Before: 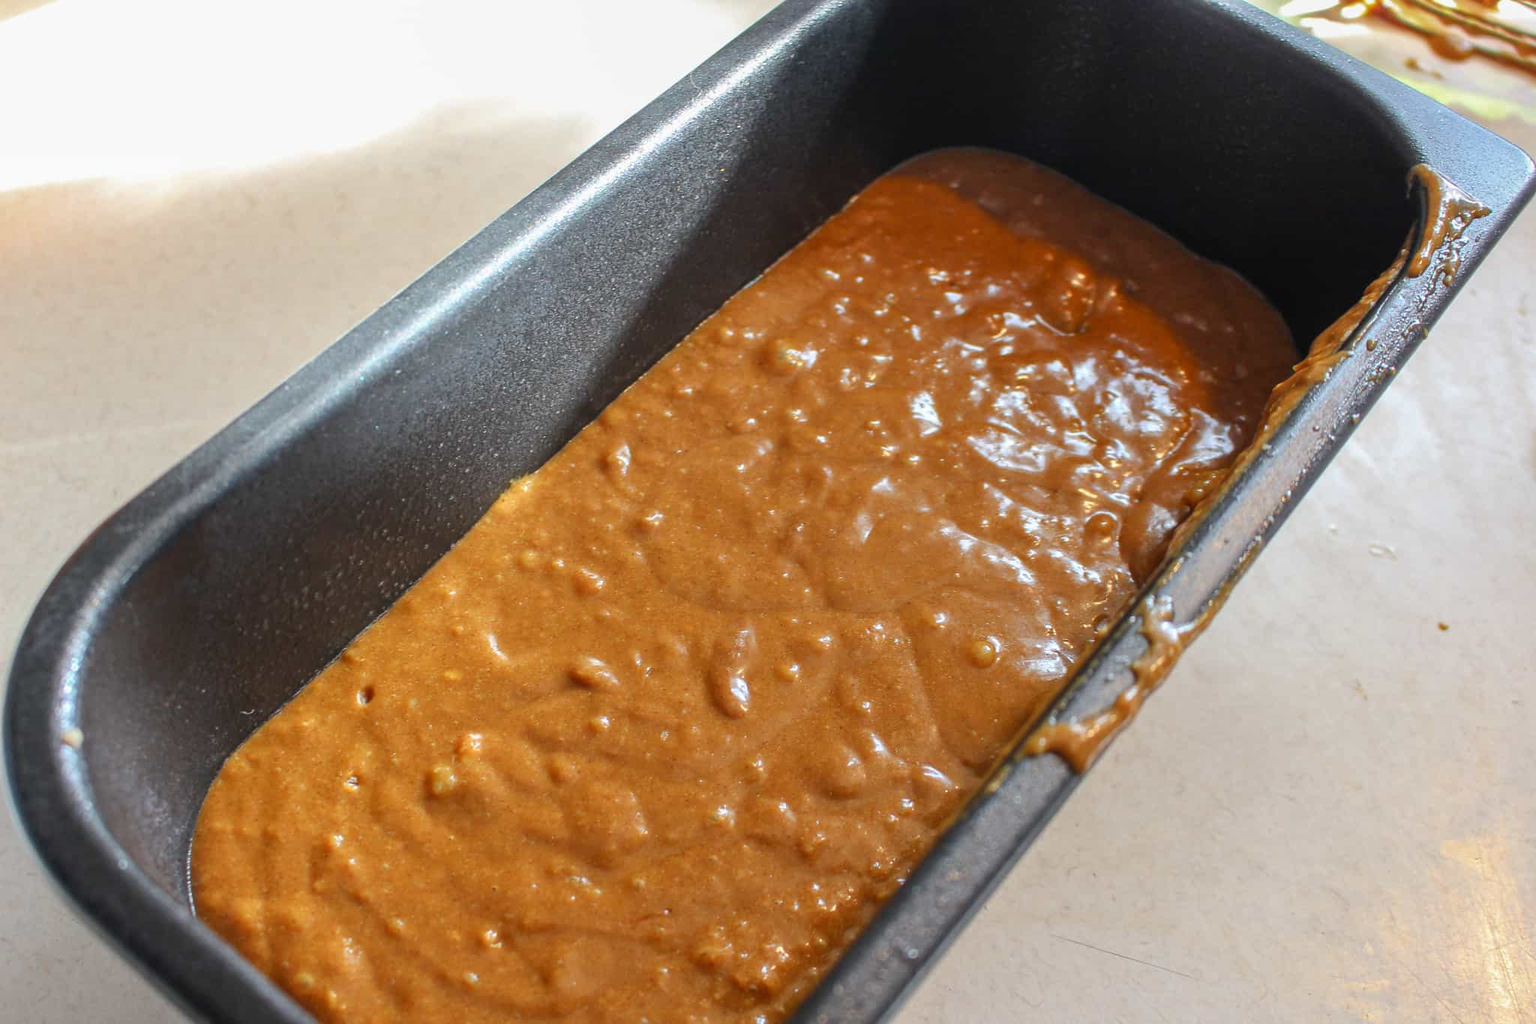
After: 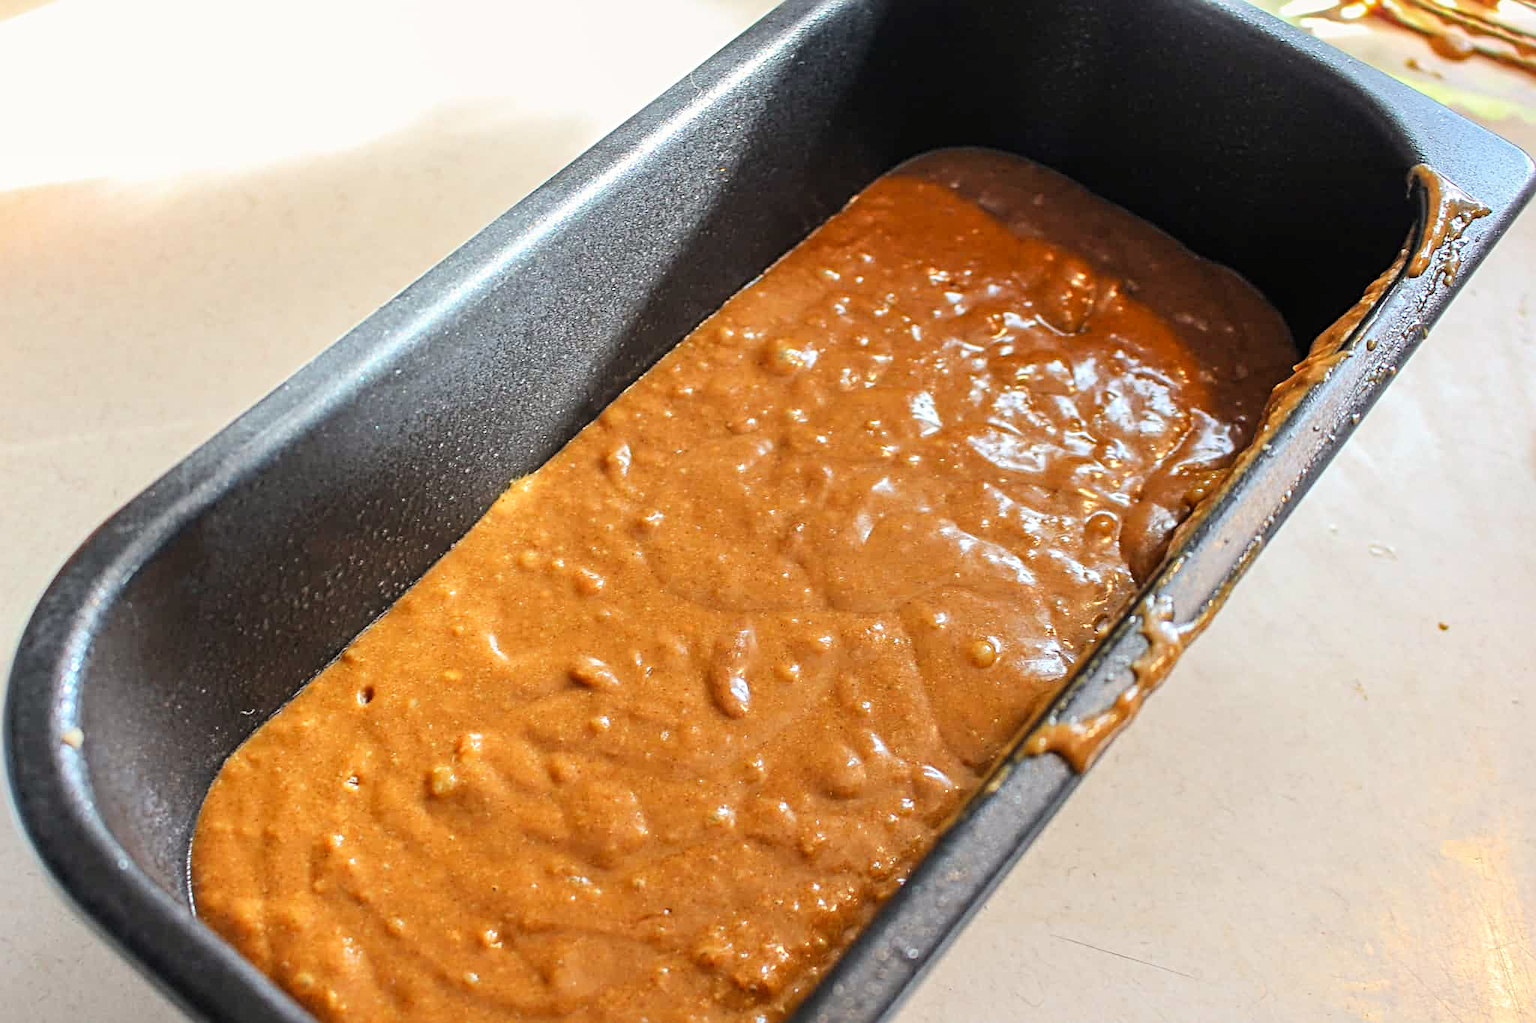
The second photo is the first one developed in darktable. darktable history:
white balance: red 1.009, blue 0.985
sharpen: radius 4
tone curve: curves: ch0 [(0, 0) (0.004, 0.001) (0.133, 0.112) (0.325, 0.362) (0.832, 0.893) (1, 1)], color space Lab, linked channels, preserve colors none
